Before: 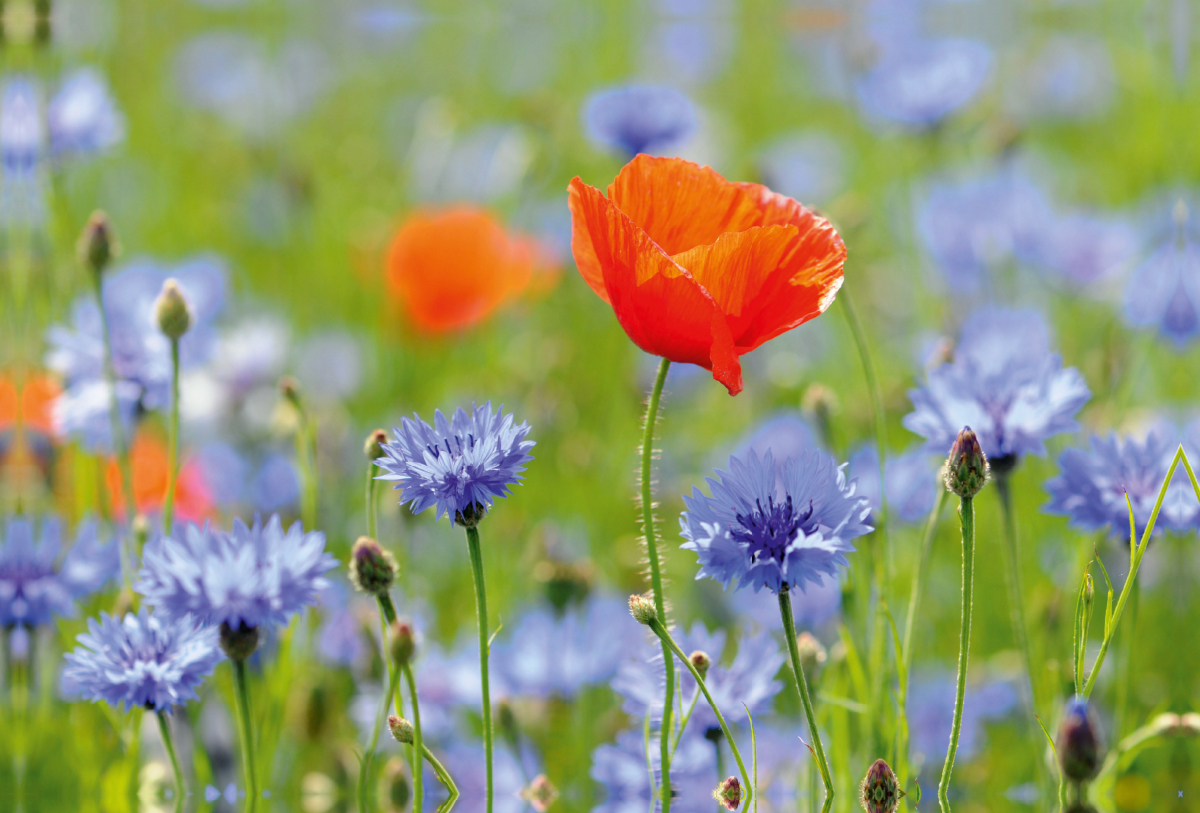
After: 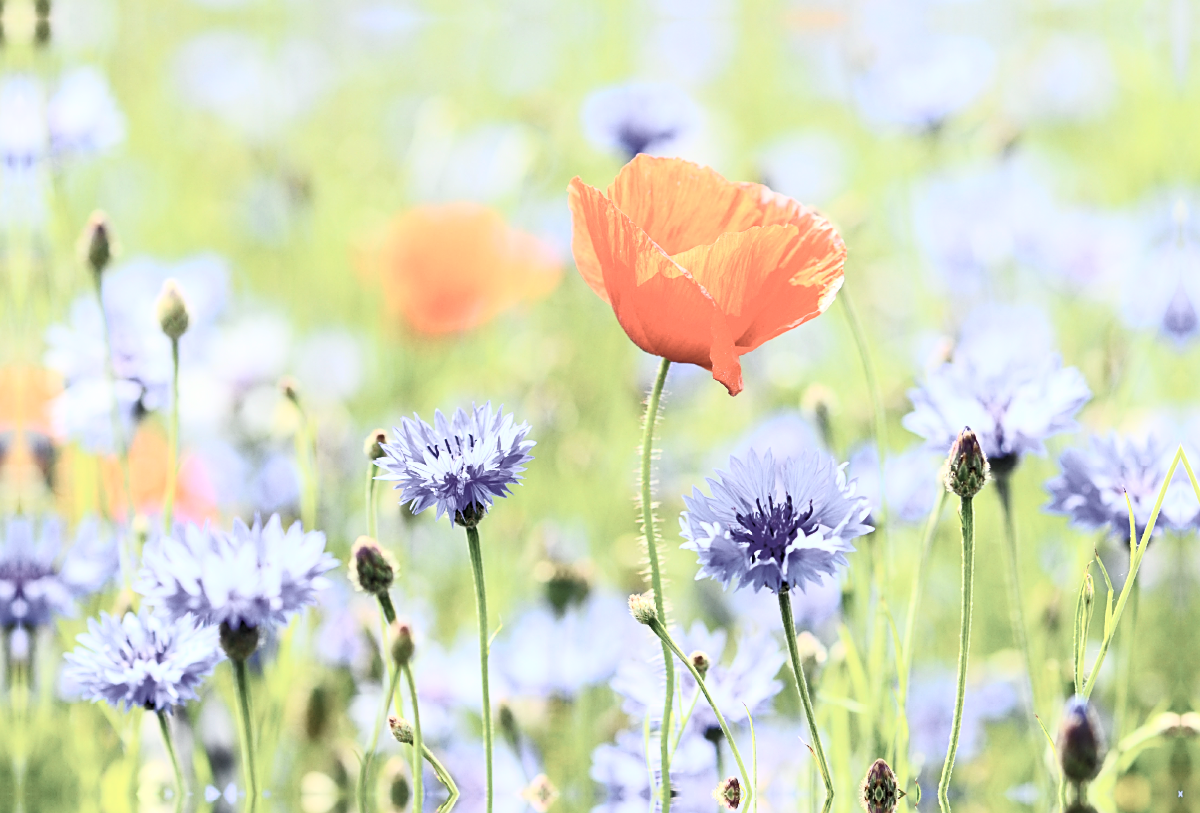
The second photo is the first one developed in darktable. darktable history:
contrast brightness saturation: contrast 0.586, brightness 0.568, saturation -0.327
sharpen: amount 0.472
